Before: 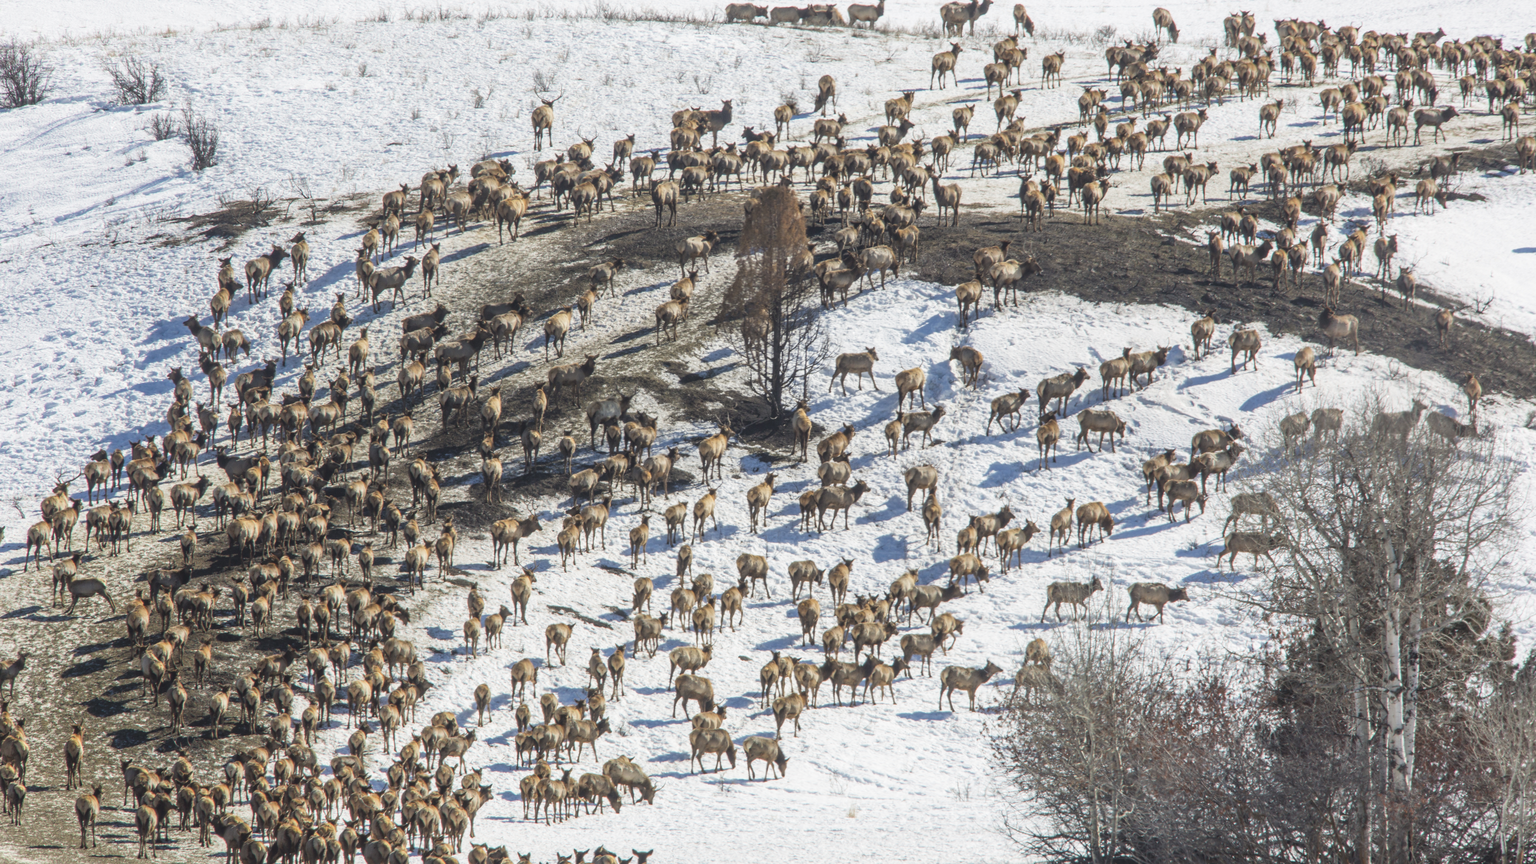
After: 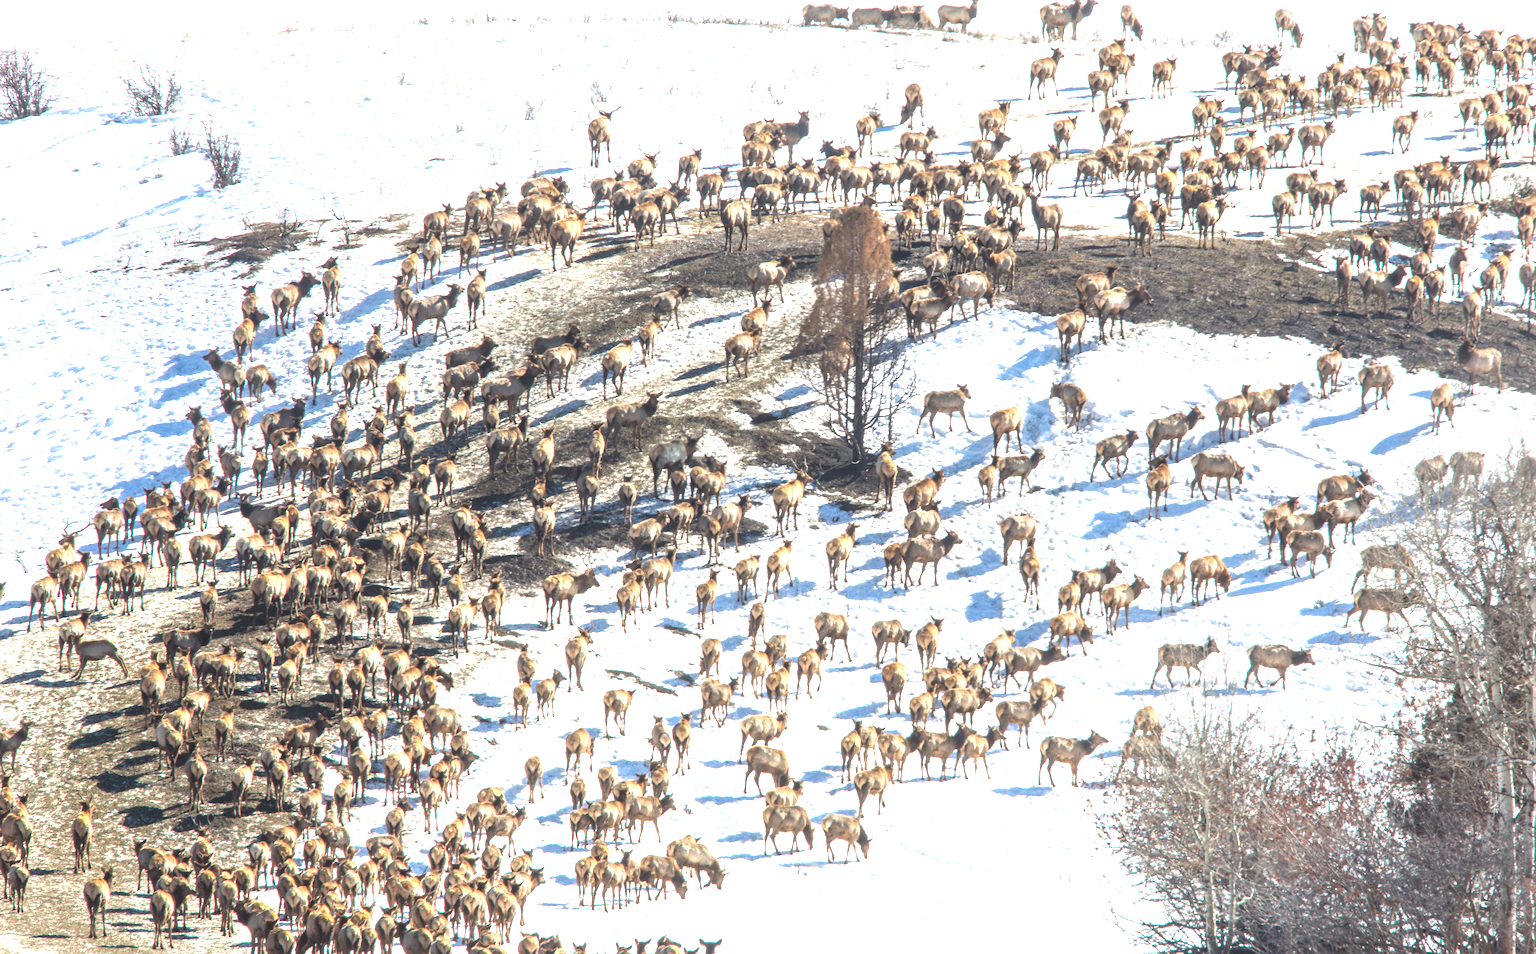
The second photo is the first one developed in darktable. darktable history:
crop: right 9.509%, bottom 0.031%
exposure: black level correction 0, exposure 1.125 EV, compensate exposure bias true, compensate highlight preservation false
